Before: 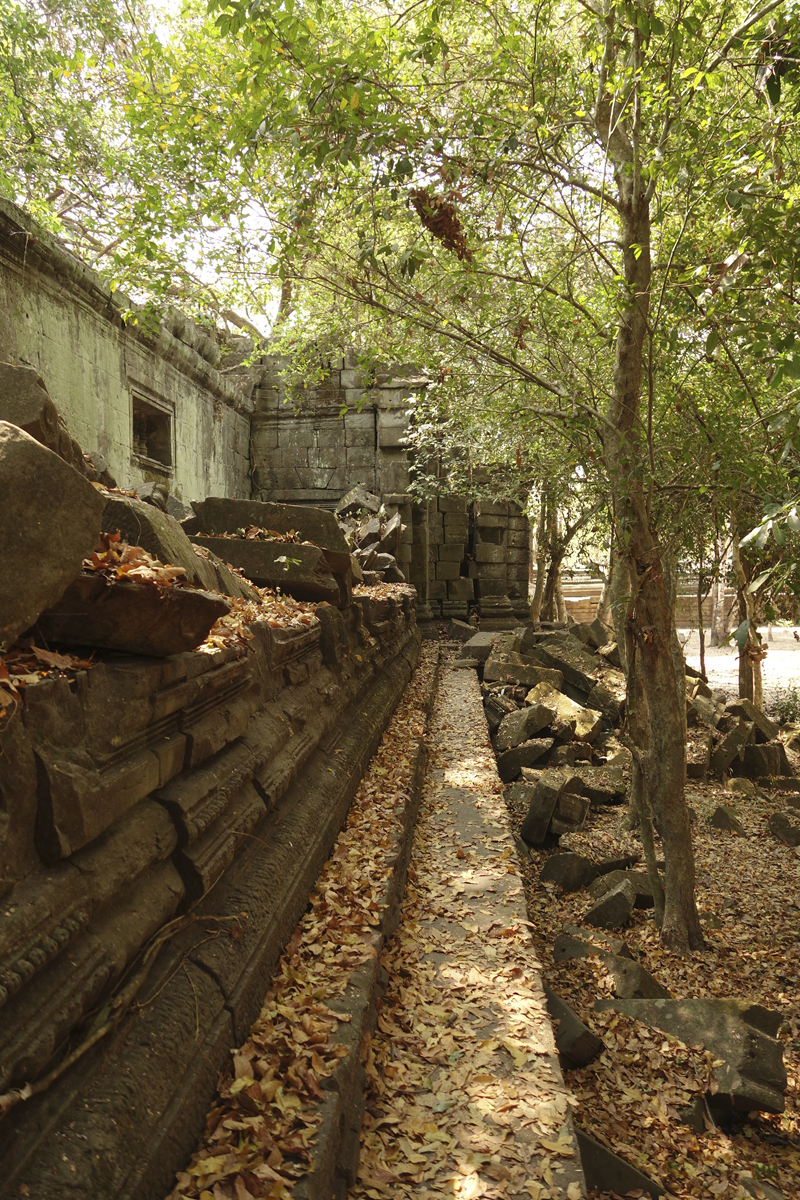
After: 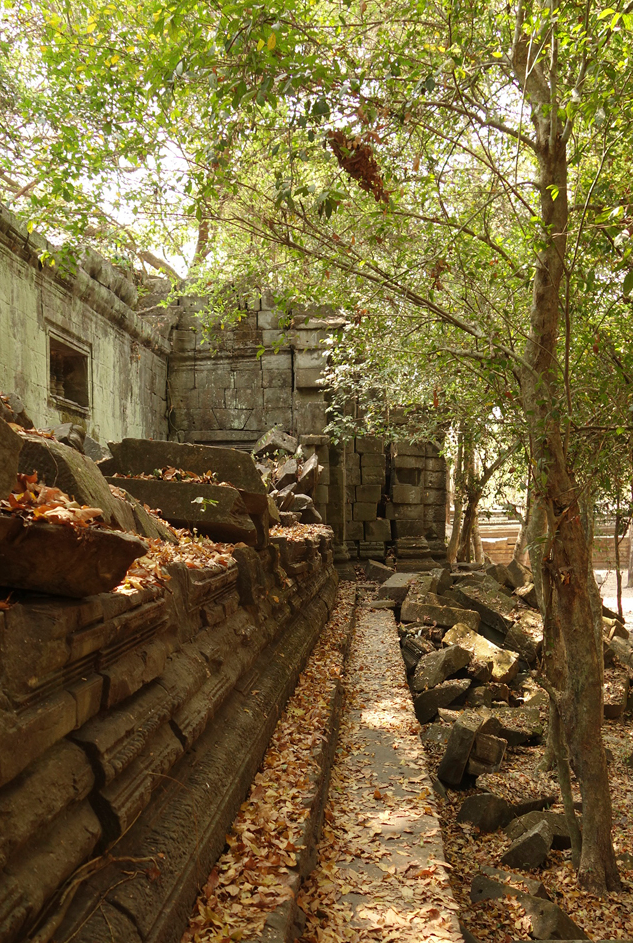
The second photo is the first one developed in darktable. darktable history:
crop and rotate: left 10.432%, top 4.997%, right 10.362%, bottom 16.404%
